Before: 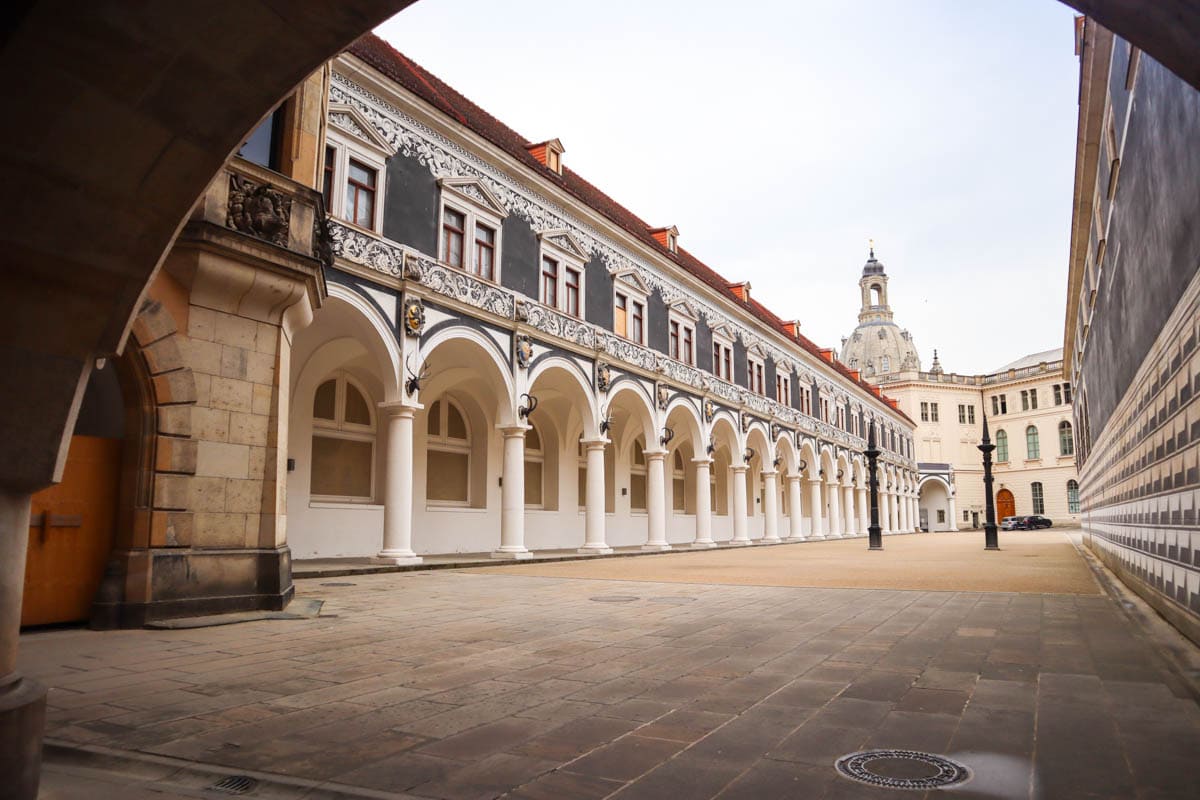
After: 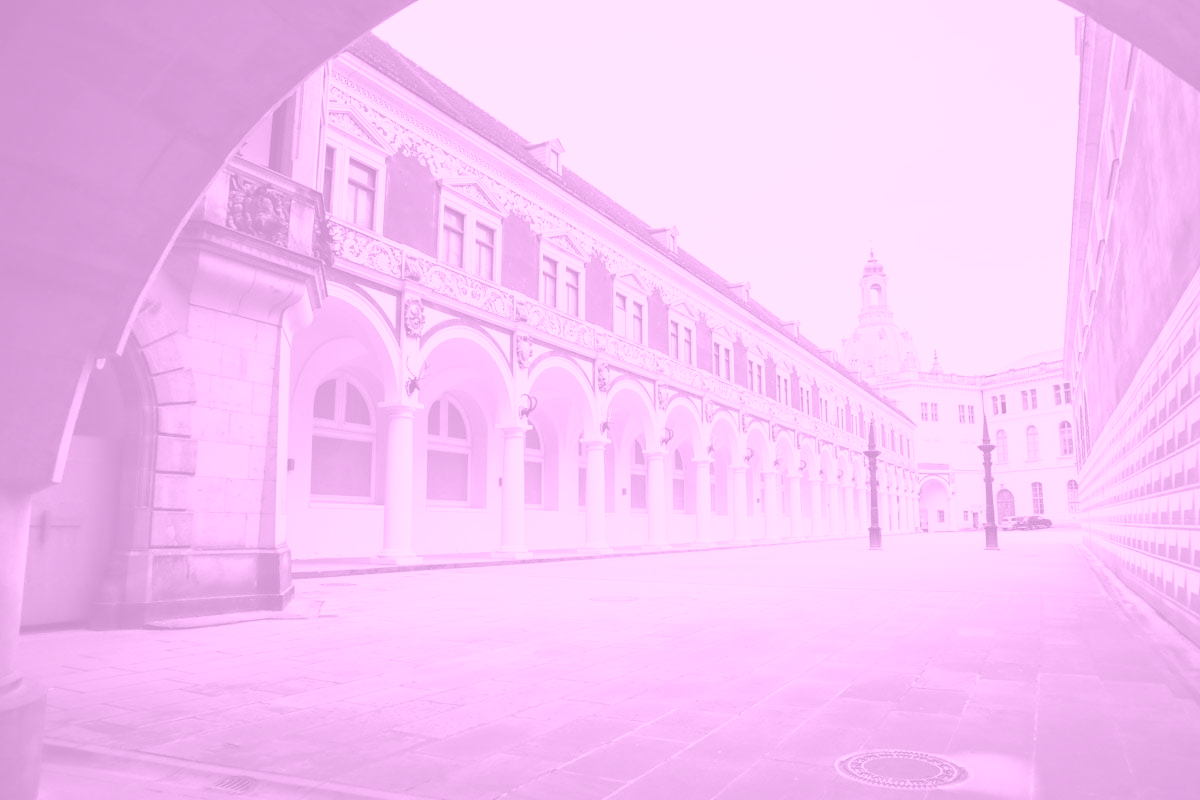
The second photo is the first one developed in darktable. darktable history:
colorize: hue 331.2°, saturation 69%, source mix 30.28%, lightness 69.02%, version 1
contrast brightness saturation: contrast 0.2, brightness 0.2, saturation 0.8
